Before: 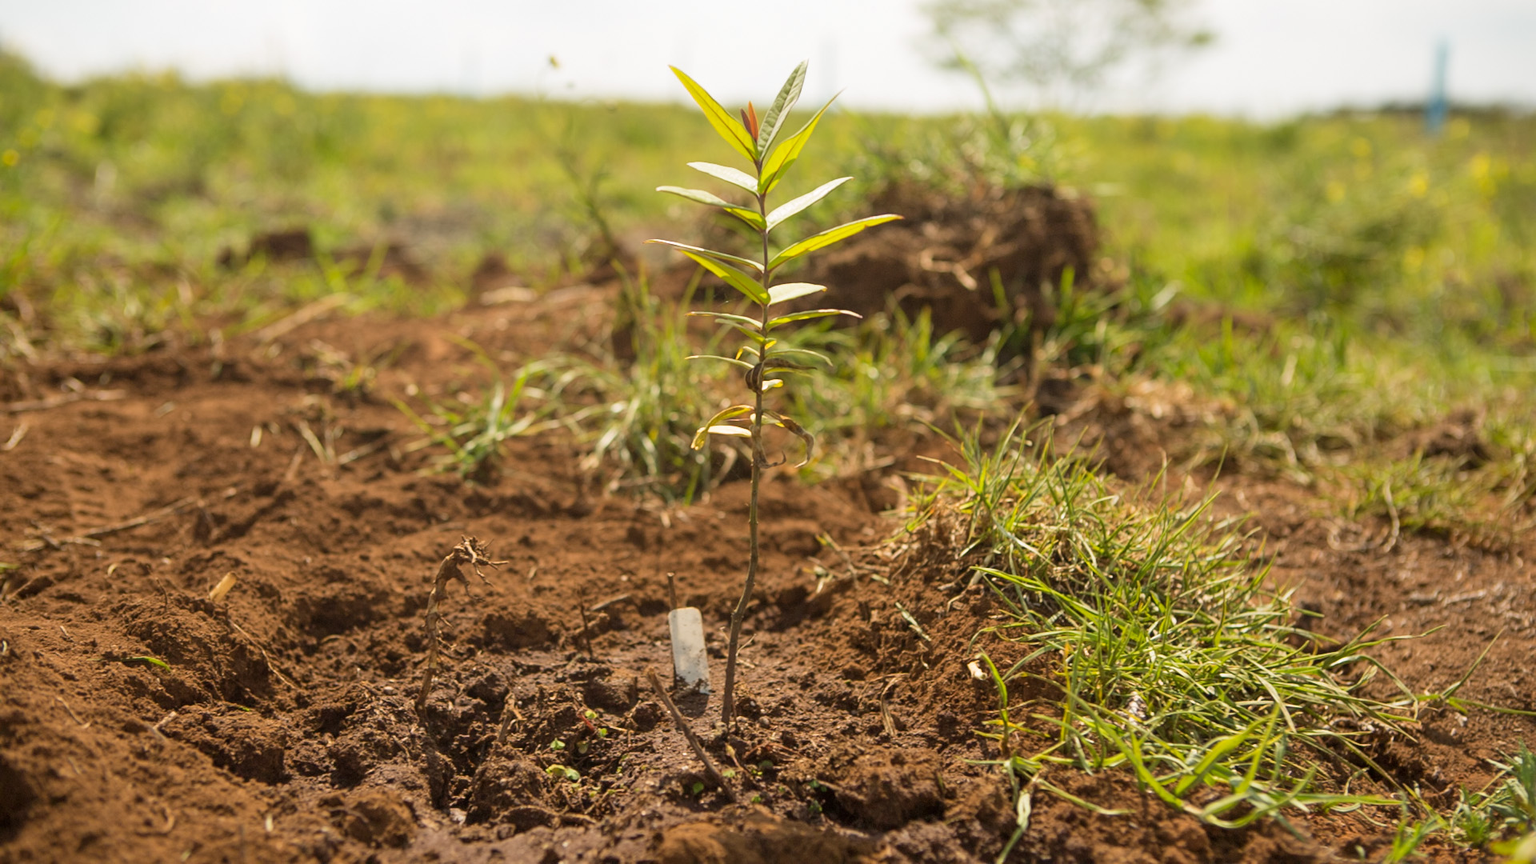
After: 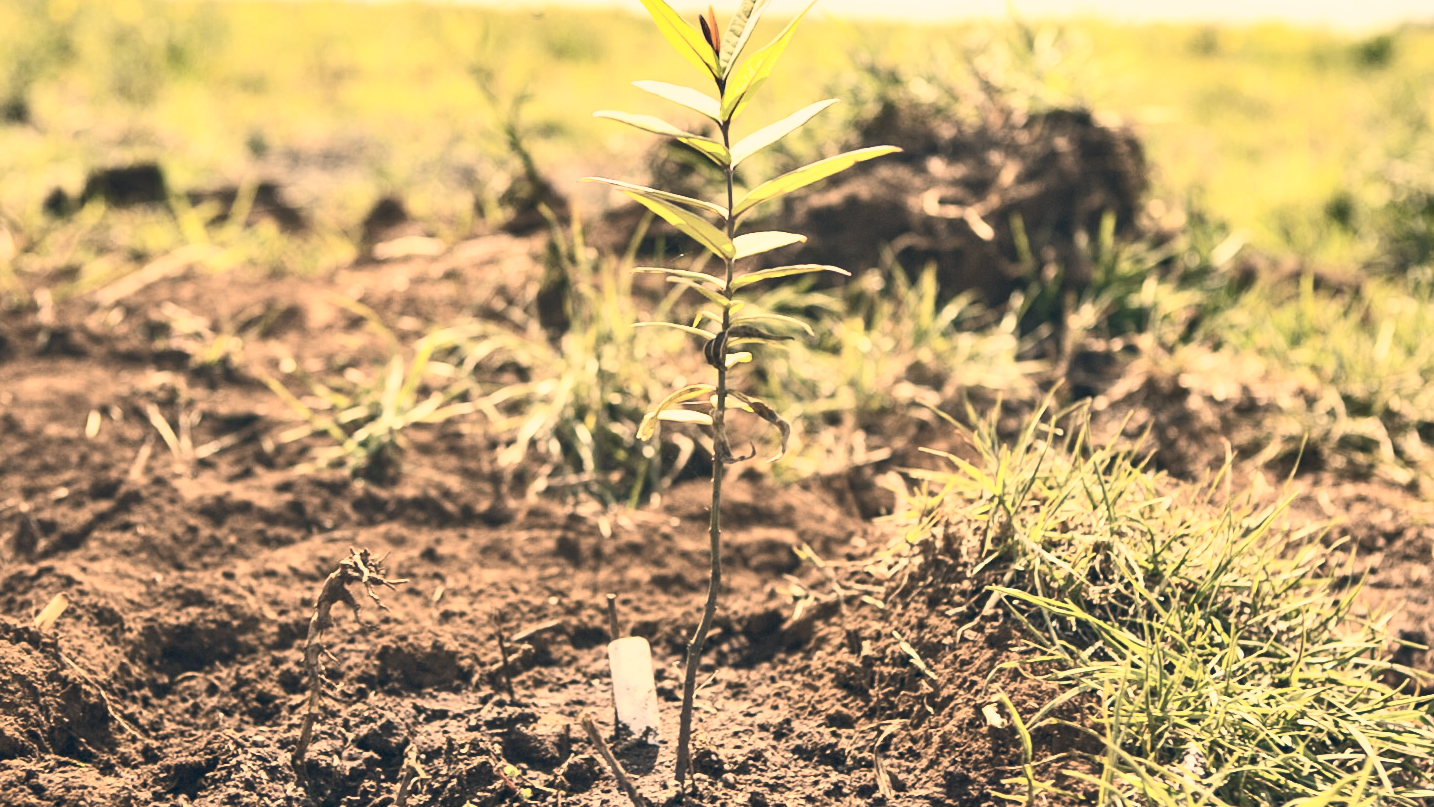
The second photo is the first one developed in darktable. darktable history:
crop and rotate: left 11.831%, top 11.346%, right 13.429%, bottom 13.899%
shadows and highlights: shadows 12, white point adjustment 1.2, soften with gaussian
color correction: highlights a* 10.32, highlights b* 14.66, shadows a* -9.59, shadows b* -15.02
contrast brightness saturation: contrast 0.57, brightness 0.57, saturation -0.34
